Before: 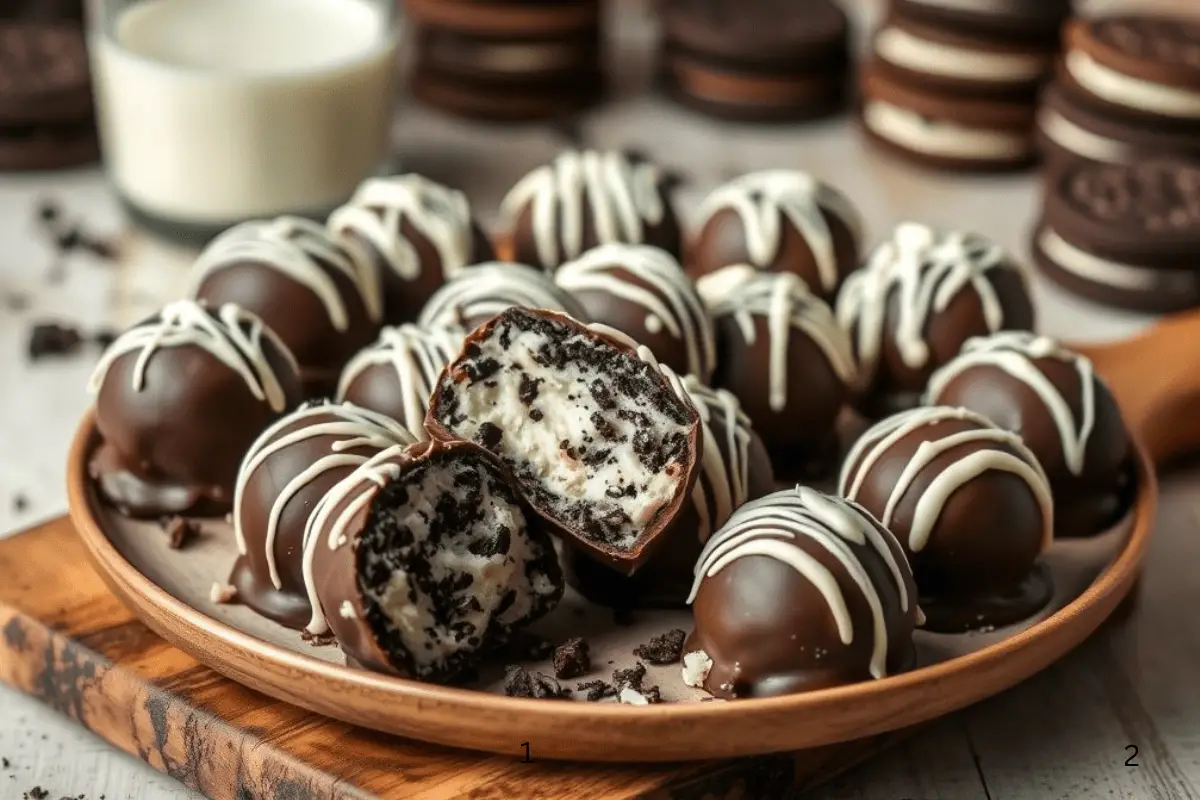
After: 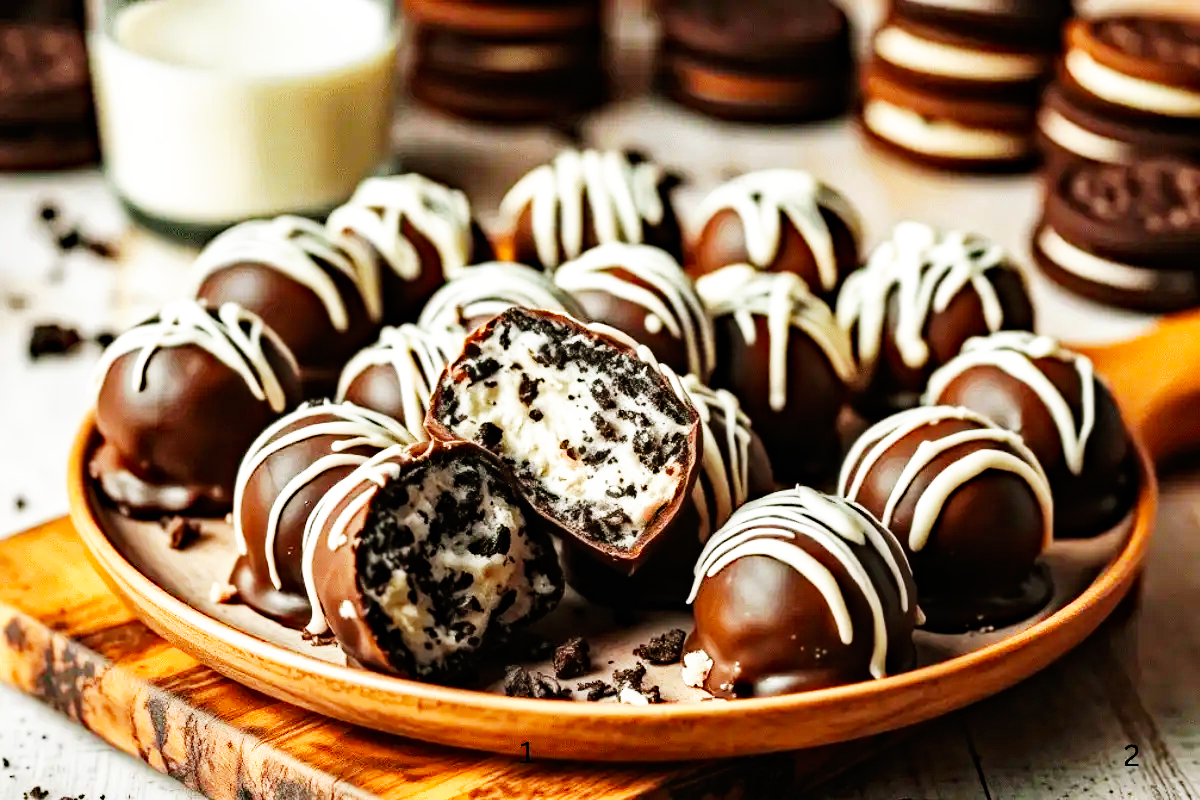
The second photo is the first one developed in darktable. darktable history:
haze removal: strength 0.496, distance 0.429, compatibility mode true, adaptive false
base curve: curves: ch0 [(0, 0) (0.007, 0.004) (0.027, 0.03) (0.046, 0.07) (0.207, 0.54) (0.442, 0.872) (0.673, 0.972) (1, 1)], preserve colors none
